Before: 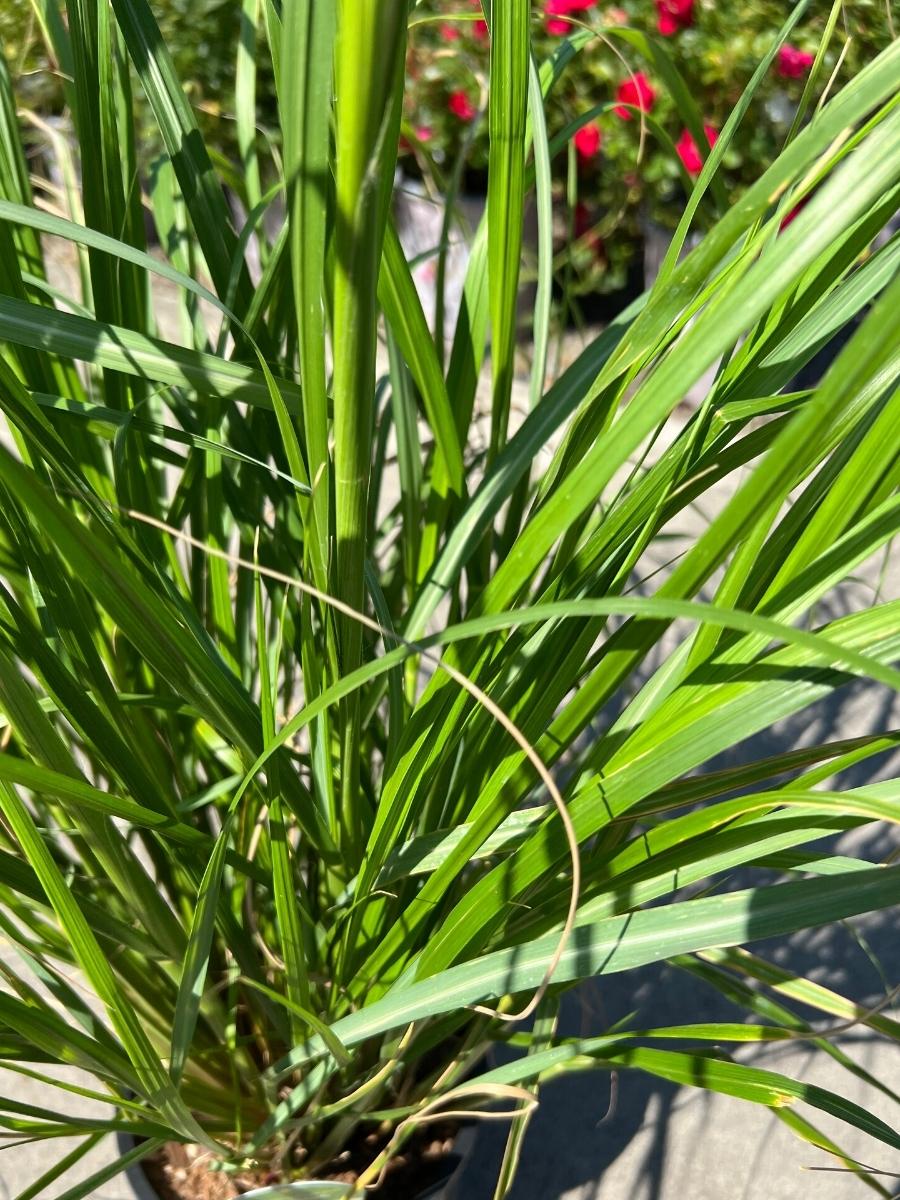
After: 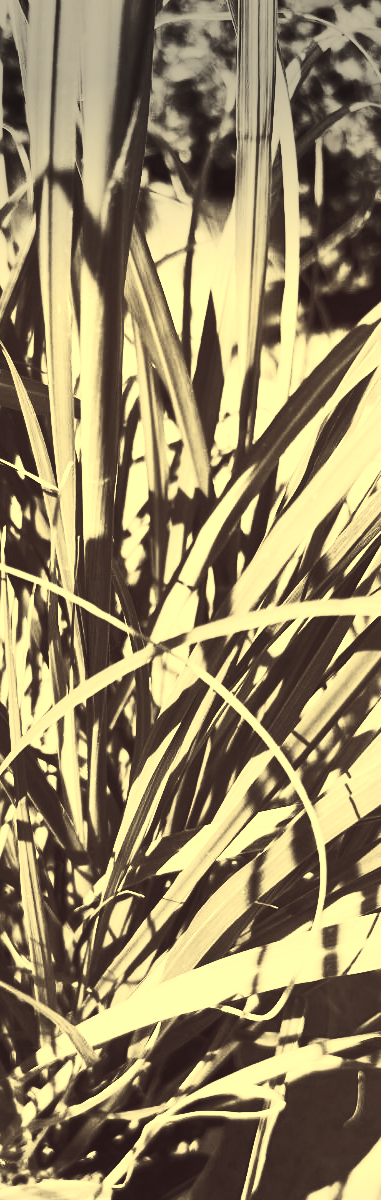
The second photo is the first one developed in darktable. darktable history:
color correction: highlights a* -0.377, highlights b* 39.84, shadows a* 9.29, shadows b* -0.948
contrast brightness saturation: contrast 0.231, brightness 0.096, saturation 0.286
crop: left 28.146%, right 29.459%
color calibration: output gray [0.21, 0.42, 0.37, 0], gray › normalize channels true, illuminant F (fluorescent), F source F9 (Cool White Deluxe 4150 K) – high CRI, x 0.375, y 0.373, temperature 4151.5 K, gamut compression 0.012
local contrast: mode bilateral grid, contrast 19, coarseness 50, detail 132%, midtone range 0.2
base curve: curves: ch0 [(0, 0.015) (0.085, 0.116) (0.134, 0.298) (0.19, 0.545) (0.296, 0.764) (0.599, 0.982) (1, 1)], exposure shift 0.01, preserve colors none
vignetting: fall-off start 89.16%, fall-off radius 43.18%, center (-0.028, 0.24), width/height ratio 1.156
